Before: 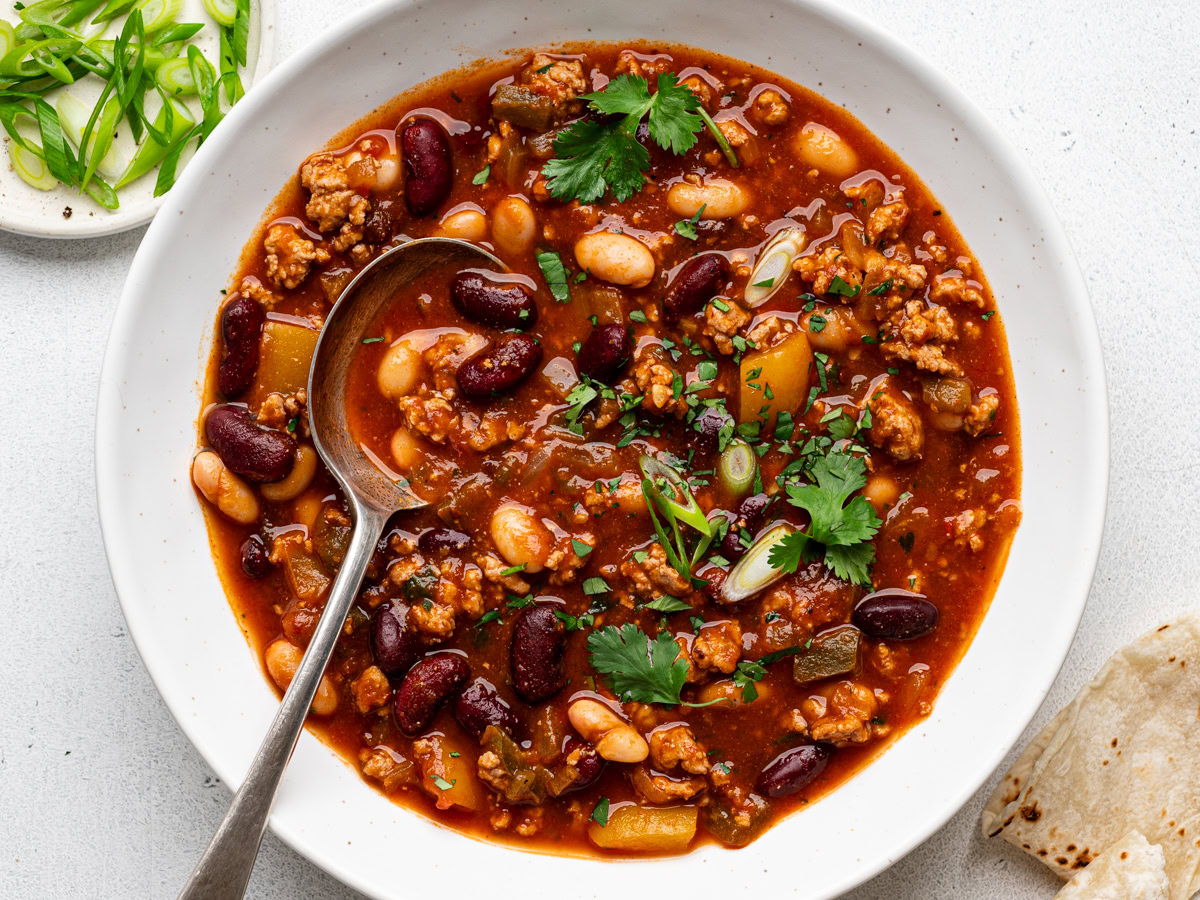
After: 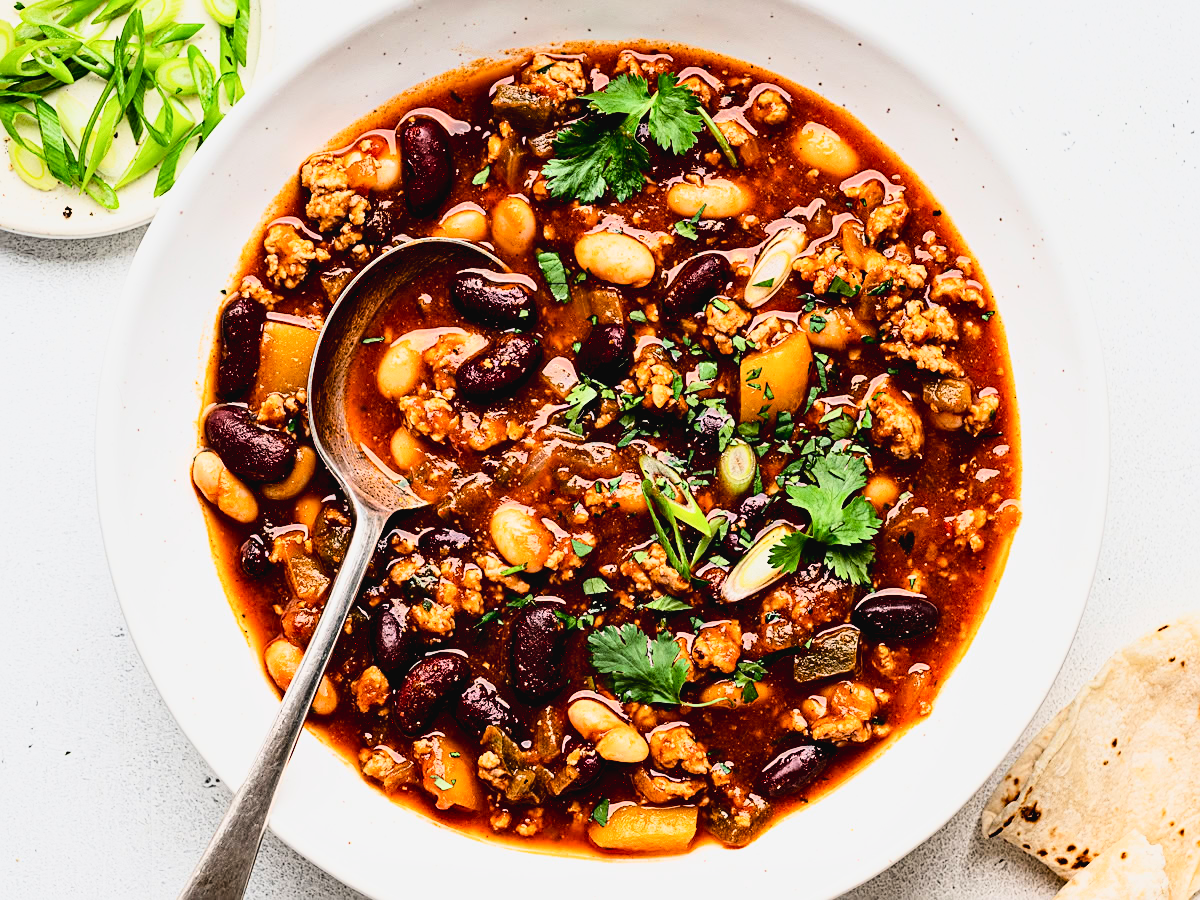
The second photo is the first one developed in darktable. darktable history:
base curve: curves: ch0 [(0, 0) (0, 0) (0.002, 0.001) (0.008, 0.003) (0.019, 0.011) (0.037, 0.037) (0.064, 0.11) (0.102, 0.232) (0.152, 0.379) (0.216, 0.524) (0.296, 0.665) (0.394, 0.789) (0.512, 0.881) (0.651, 0.945) (0.813, 0.986) (1, 1)]
contrast brightness saturation: contrast -0.068, brightness -0.034, saturation -0.113
exposure: black level correction 0.01, exposure 0.01 EV, compensate highlight preservation false
sharpen: on, module defaults
shadows and highlights: shadows 74.83, highlights -25.58, highlights color adjustment 40.51%, soften with gaussian
